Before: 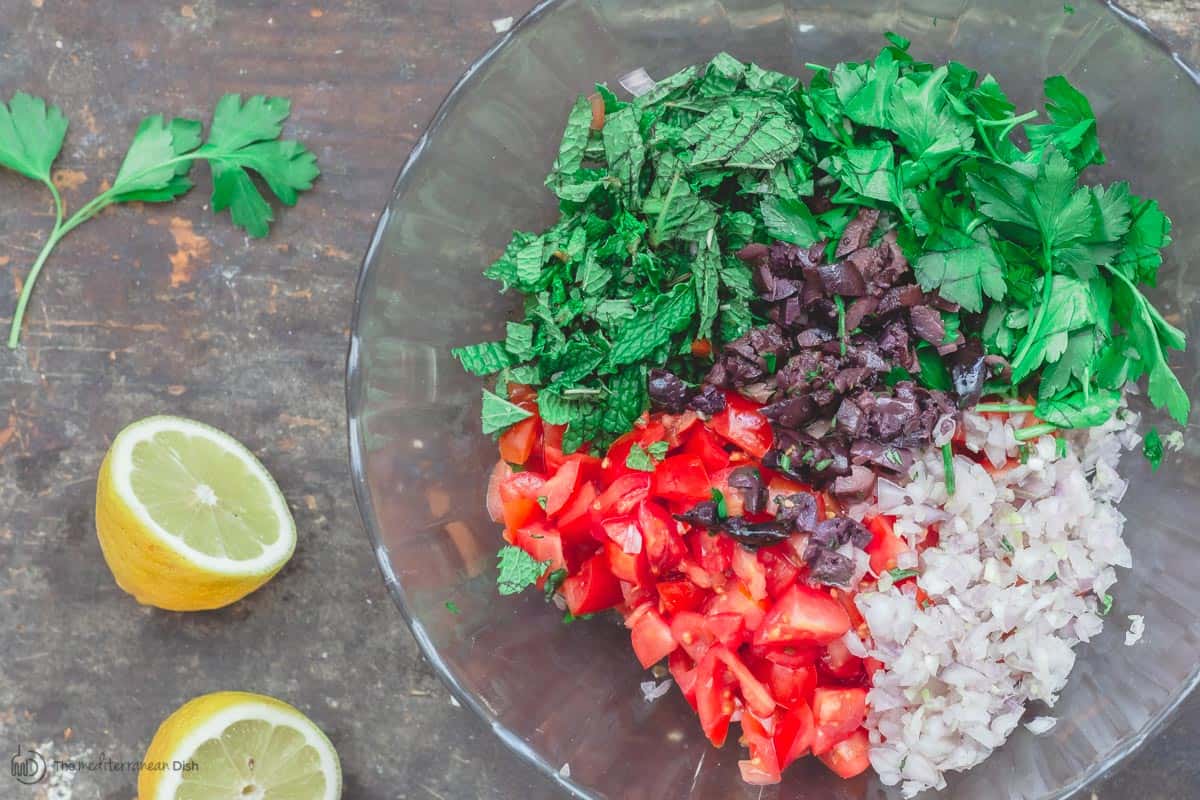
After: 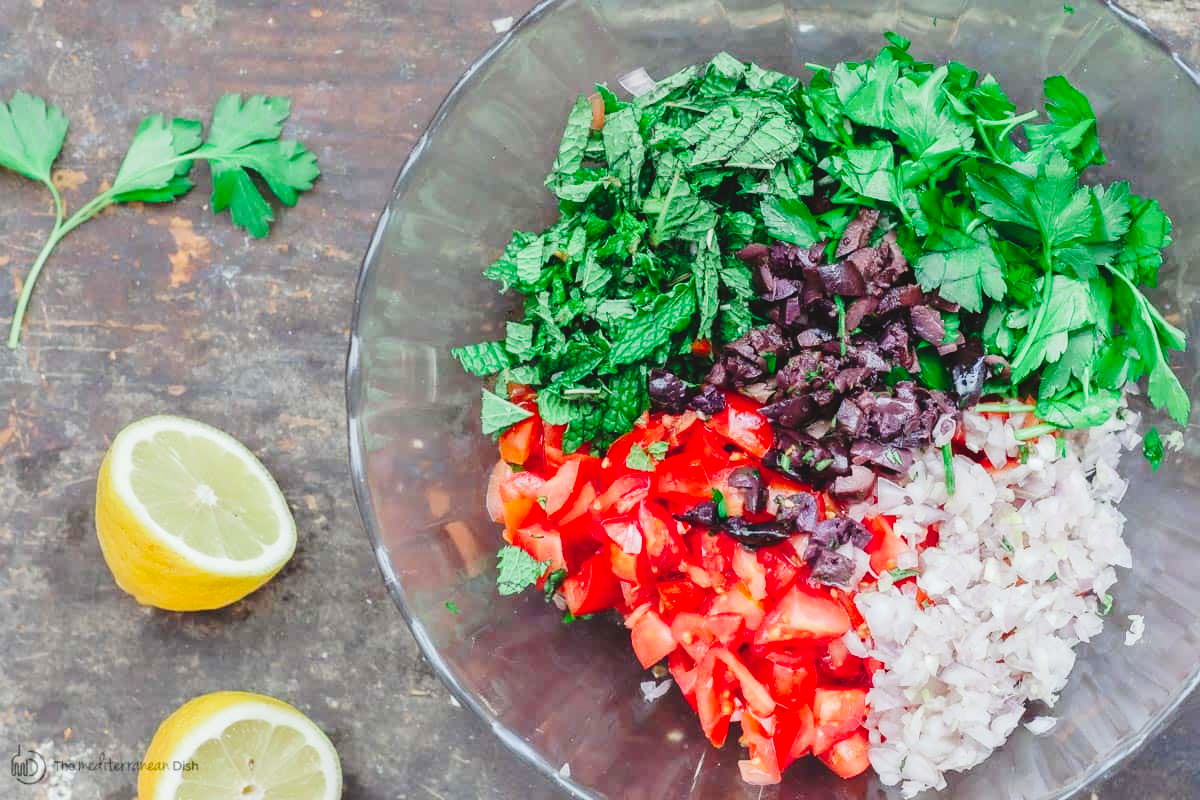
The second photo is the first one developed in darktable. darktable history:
tone curve: curves: ch0 [(0, 0) (0.003, 0.018) (0.011, 0.021) (0.025, 0.028) (0.044, 0.039) (0.069, 0.05) (0.1, 0.06) (0.136, 0.081) (0.177, 0.117) (0.224, 0.161) (0.277, 0.226) (0.335, 0.315) (0.399, 0.421) (0.468, 0.53) (0.543, 0.627) (0.623, 0.726) (0.709, 0.789) (0.801, 0.859) (0.898, 0.924) (1, 1)], preserve colors none
